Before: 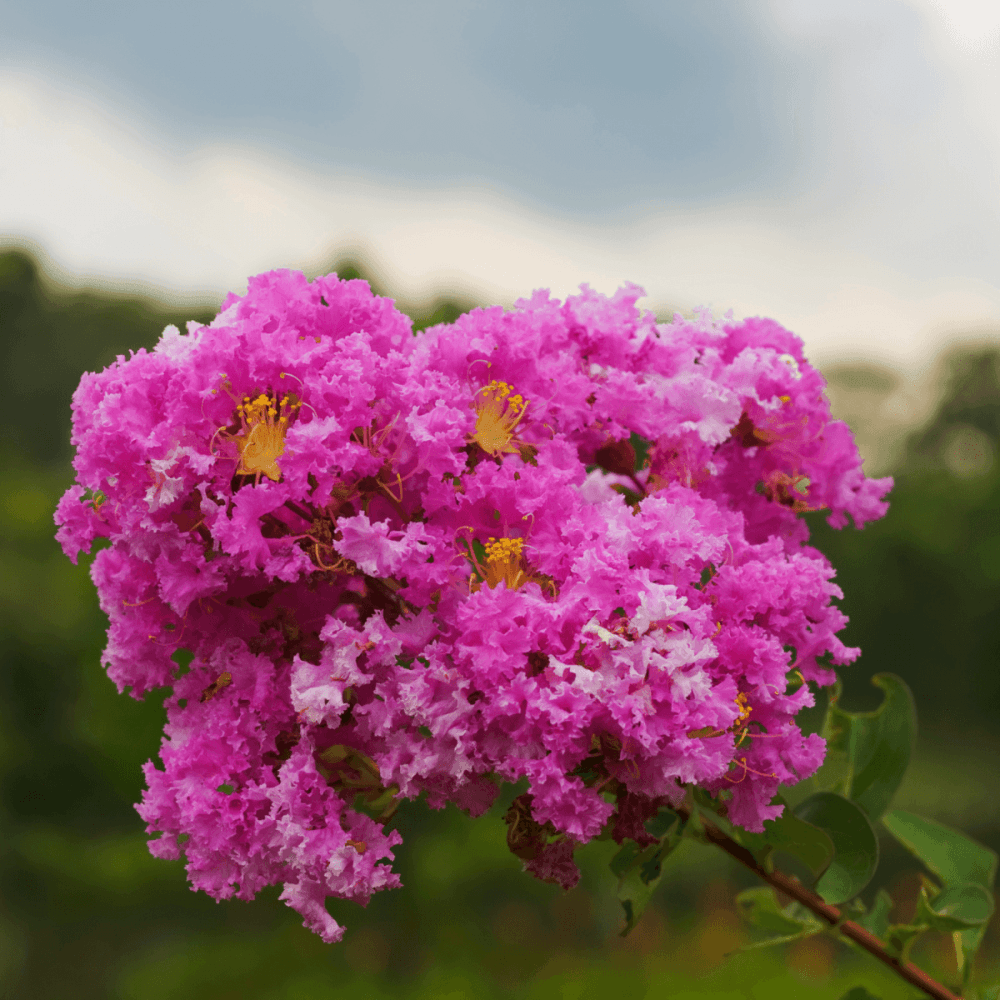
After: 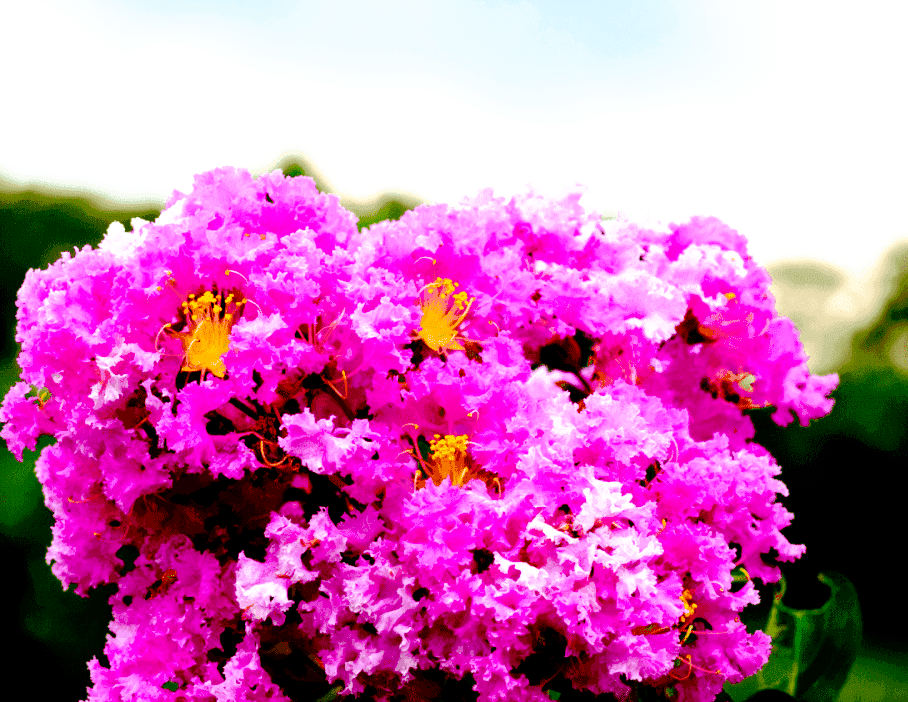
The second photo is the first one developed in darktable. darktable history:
tone curve: curves: ch0 [(0, 0) (0.003, 0) (0.011, 0.001) (0.025, 0.001) (0.044, 0.002) (0.069, 0.007) (0.1, 0.015) (0.136, 0.027) (0.177, 0.066) (0.224, 0.122) (0.277, 0.219) (0.335, 0.327) (0.399, 0.432) (0.468, 0.527) (0.543, 0.615) (0.623, 0.695) (0.709, 0.777) (0.801, 0.874) (0.898, 0.973) (1, 1)], preserve colors none
exposure: black level correction 0.035, exposure 0.9 EV, compensate highlight preservation false
white balance: red 0.954, blue 1.079
crop: left 5.596%, top 10.314%, right 3.534%, bottom 19.395%
